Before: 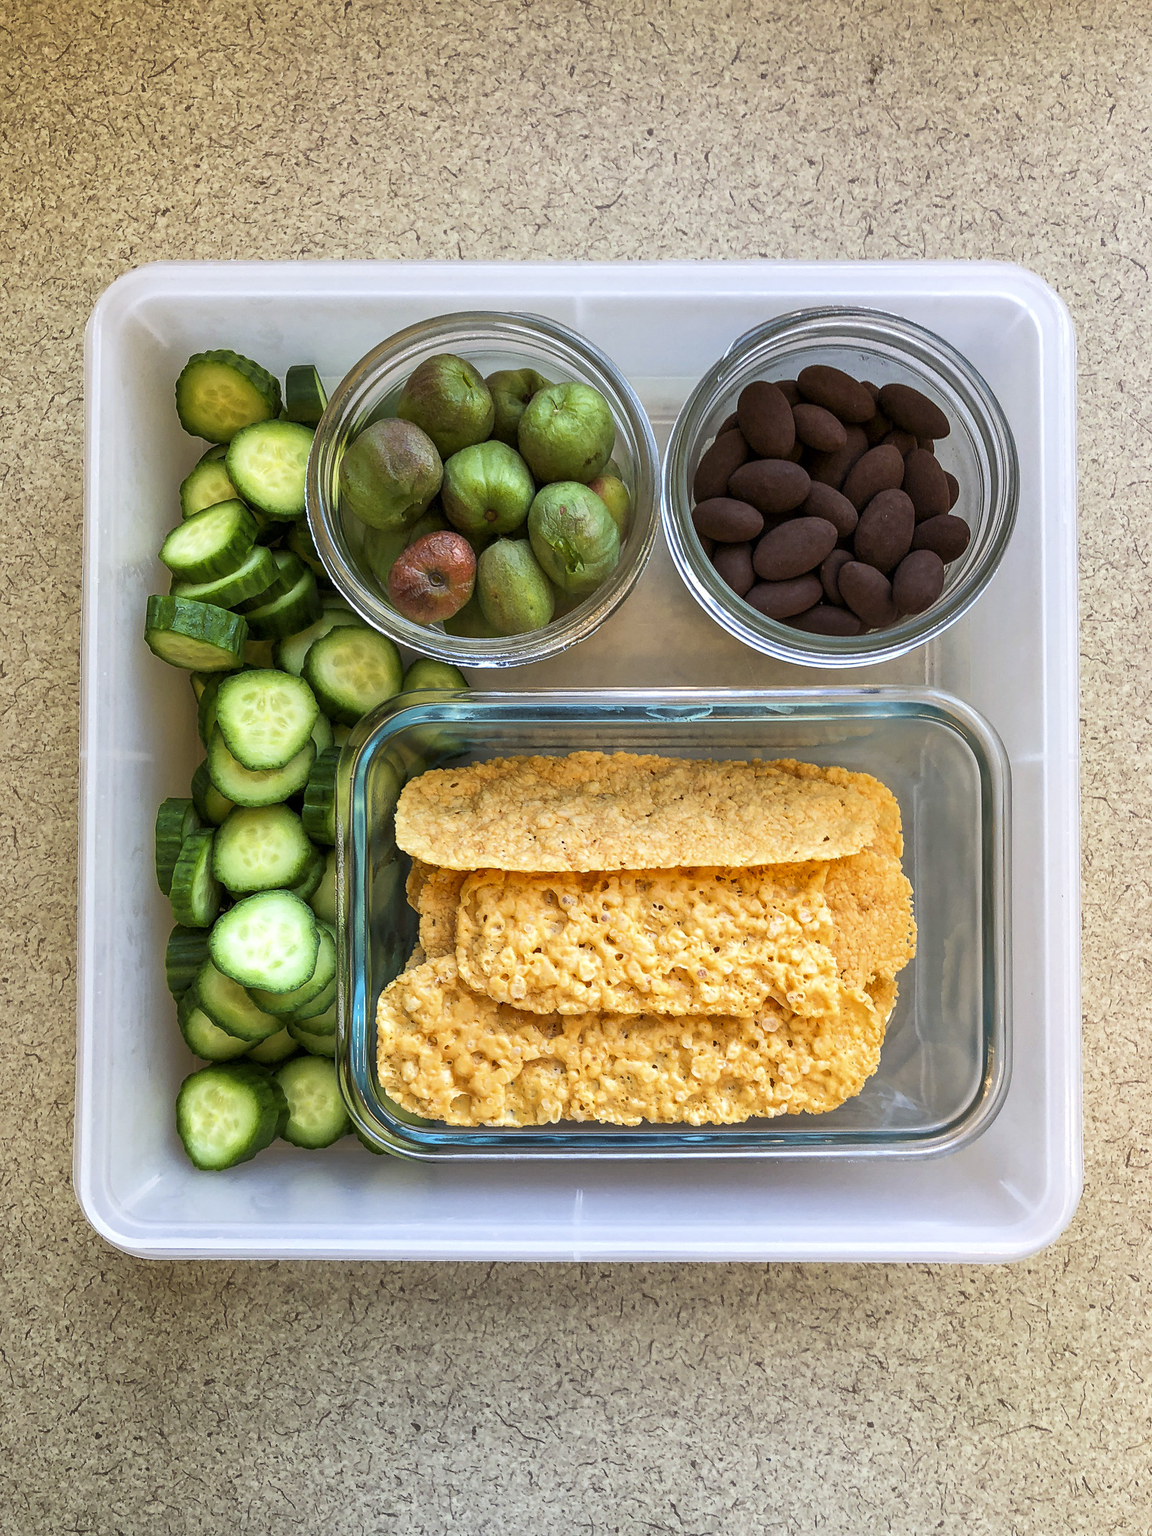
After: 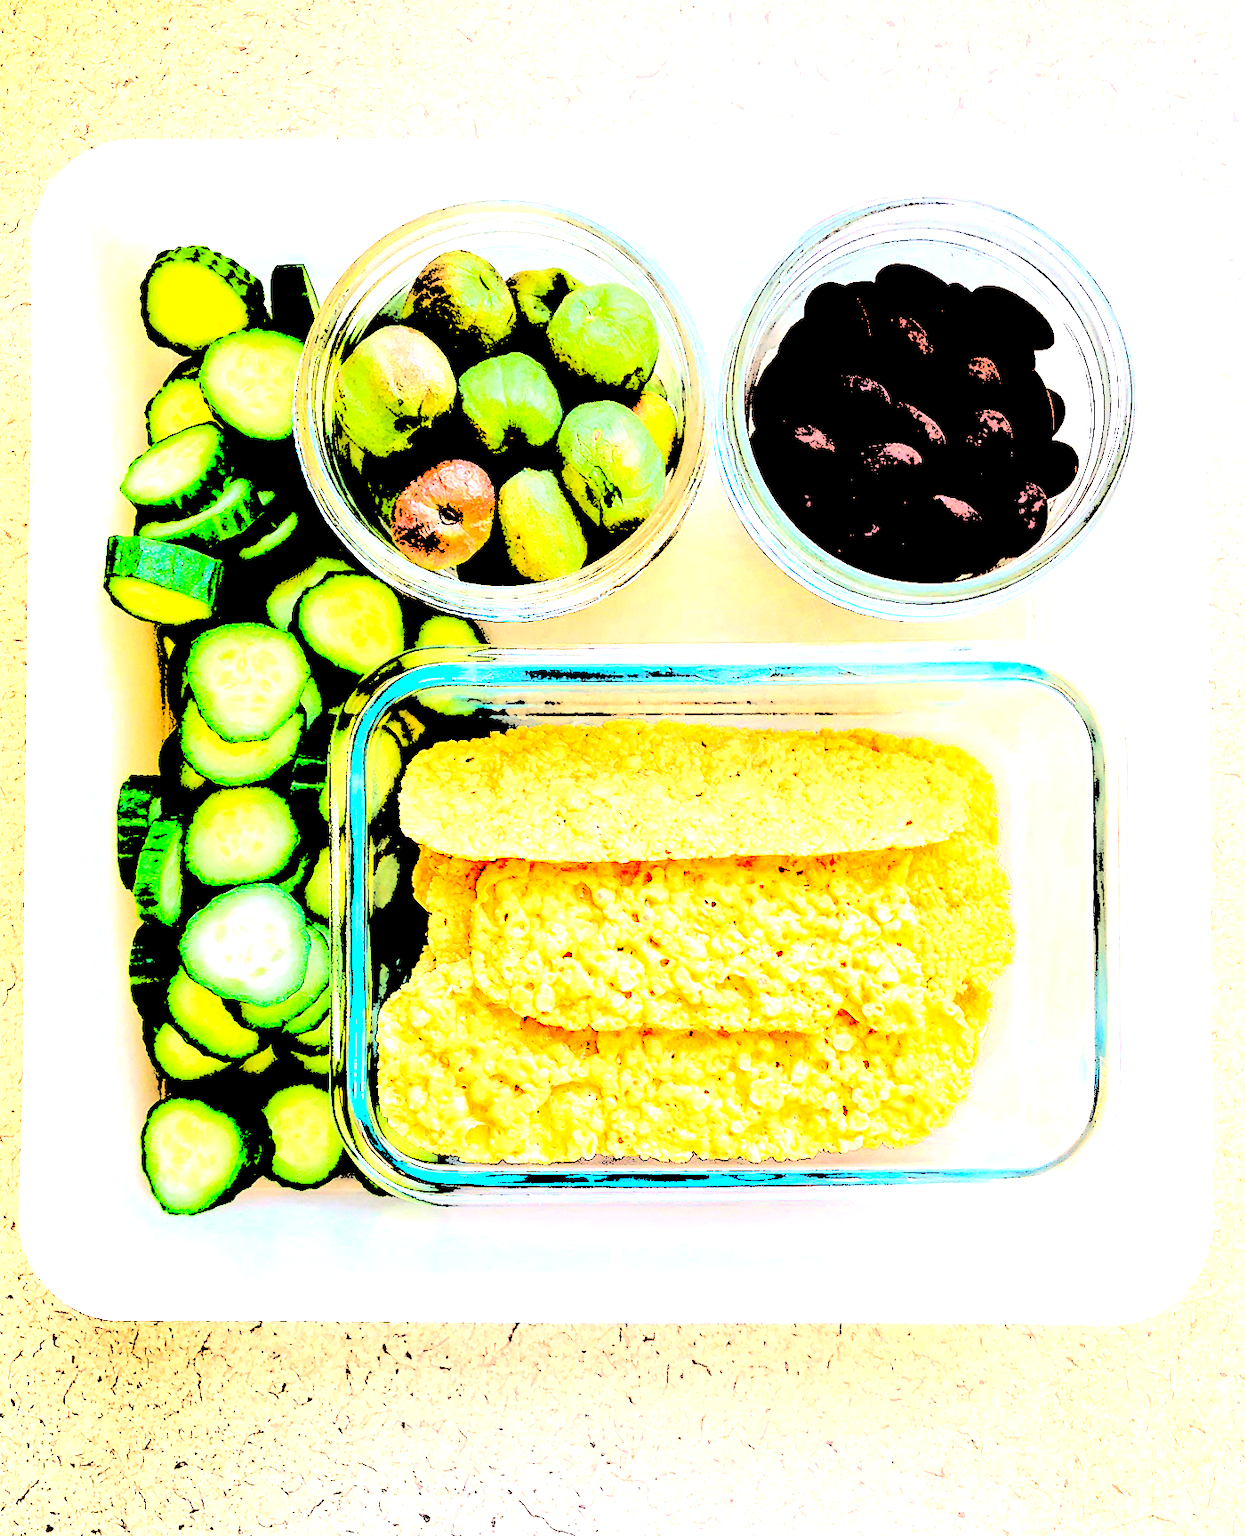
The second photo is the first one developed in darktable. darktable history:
crop and rotate: angle -1.96°, left 3.097%, top 4.154%, right 1.586%, bottom 0.529%
white balance: red 1.004, blue 1.024
tone equalizer: -8 EV -0.75 EV, -7 EV -0.7 EV, -6 EV -0.6 EV, -5 EV -0.4 EV, -3 EV 0.4 EV, -2 EV 0.6 EV, -1 EV 0.7 EV, +0 EV 0.75 EV, edges refinement/feathering 500, mask exposure compensation -1.57 EV, preserve details no
levels: levels [0.246, 0.246, 0.506]
color contrast: green-magenta contrast 1.2, blue-yellow contrast 1.2
rotate and perspective: rotation -2°, crop left 0.022, crop right 0.978, crop top 0.049, crop bottom 0.951
local contrast: mode bilateral grid, contrast 100, coarseness 100, detail 94%, midtone range 0.2
